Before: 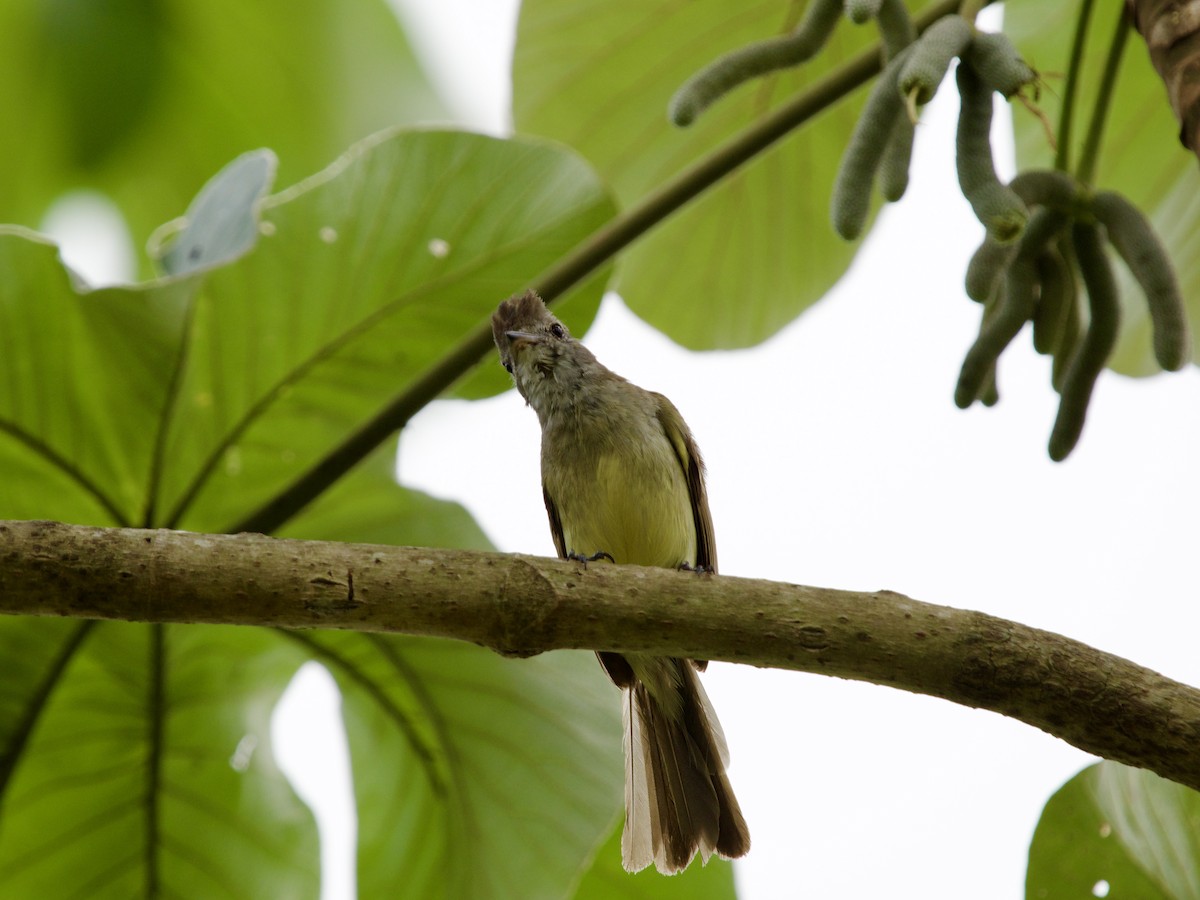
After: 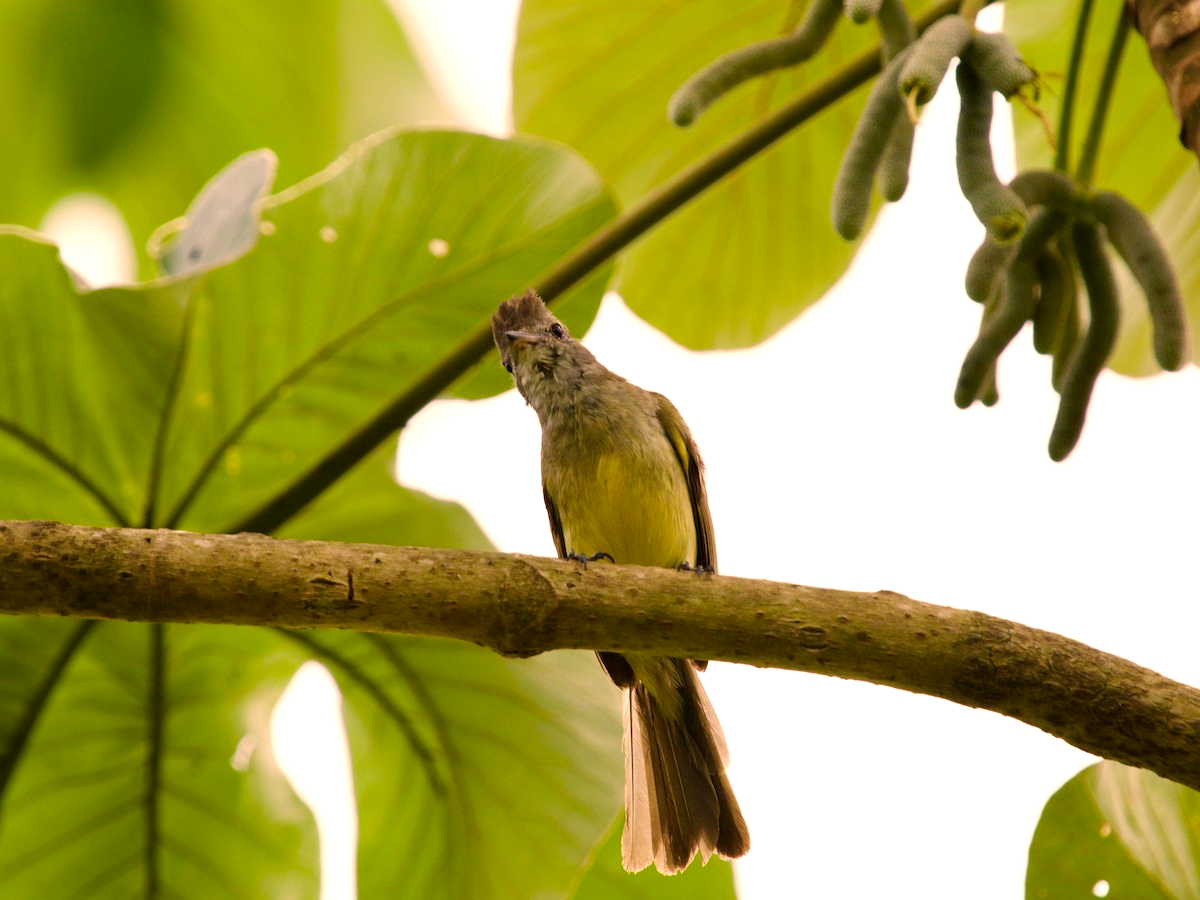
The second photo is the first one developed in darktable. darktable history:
exposure: exposure 0.548 EV, compensate highlight preservation false
color correction: highlights a* 17.78, highlights b* 18.89
